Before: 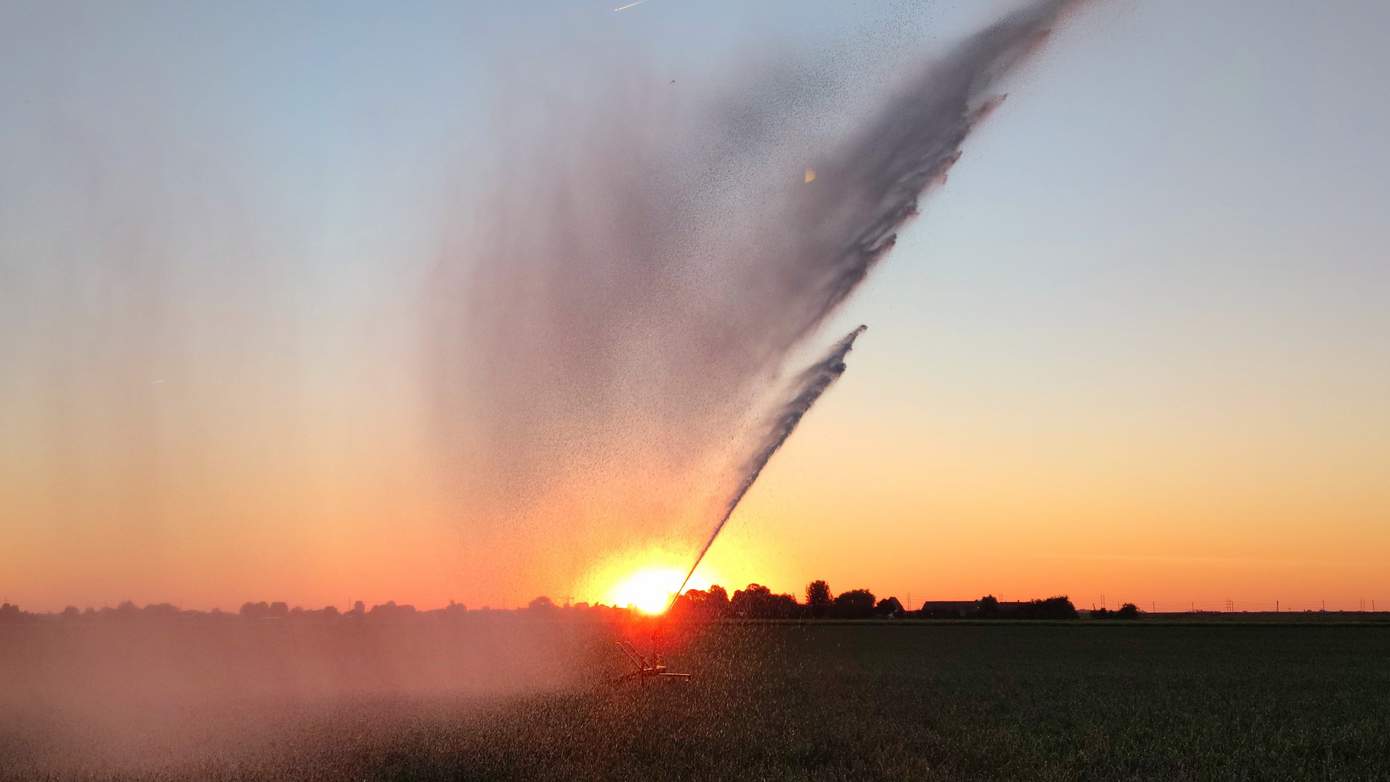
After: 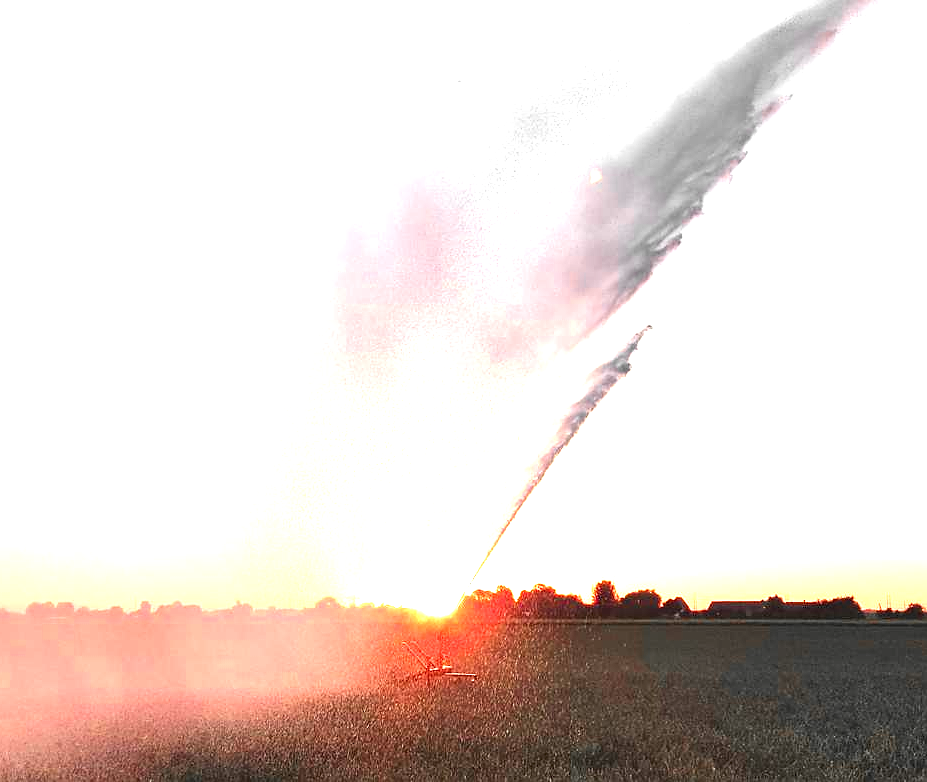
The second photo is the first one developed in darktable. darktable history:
sharpen: radius 0.969, amount 0.604
crop and rotate: left 15.446%, right 17.836%
exposure: black level correction 0, exposure 2 EV, compensate highlight preservation false
color zones: curves: ch0 [(0, 0.447) (0.184, 0.543) (0.323, 0.476) (0.429, 0.445) (0.571, 0.443) (0.714, 0.451) (0.857, 0.452) (1, 0.447)]; ch1 [(0, 0.464) (0.176, 0.46) (0.287, 0.177) (0.429, 0.002) (0.571, 0) (0.714, 0) (0.857, 0) (1, 0.464)], mix 20%
